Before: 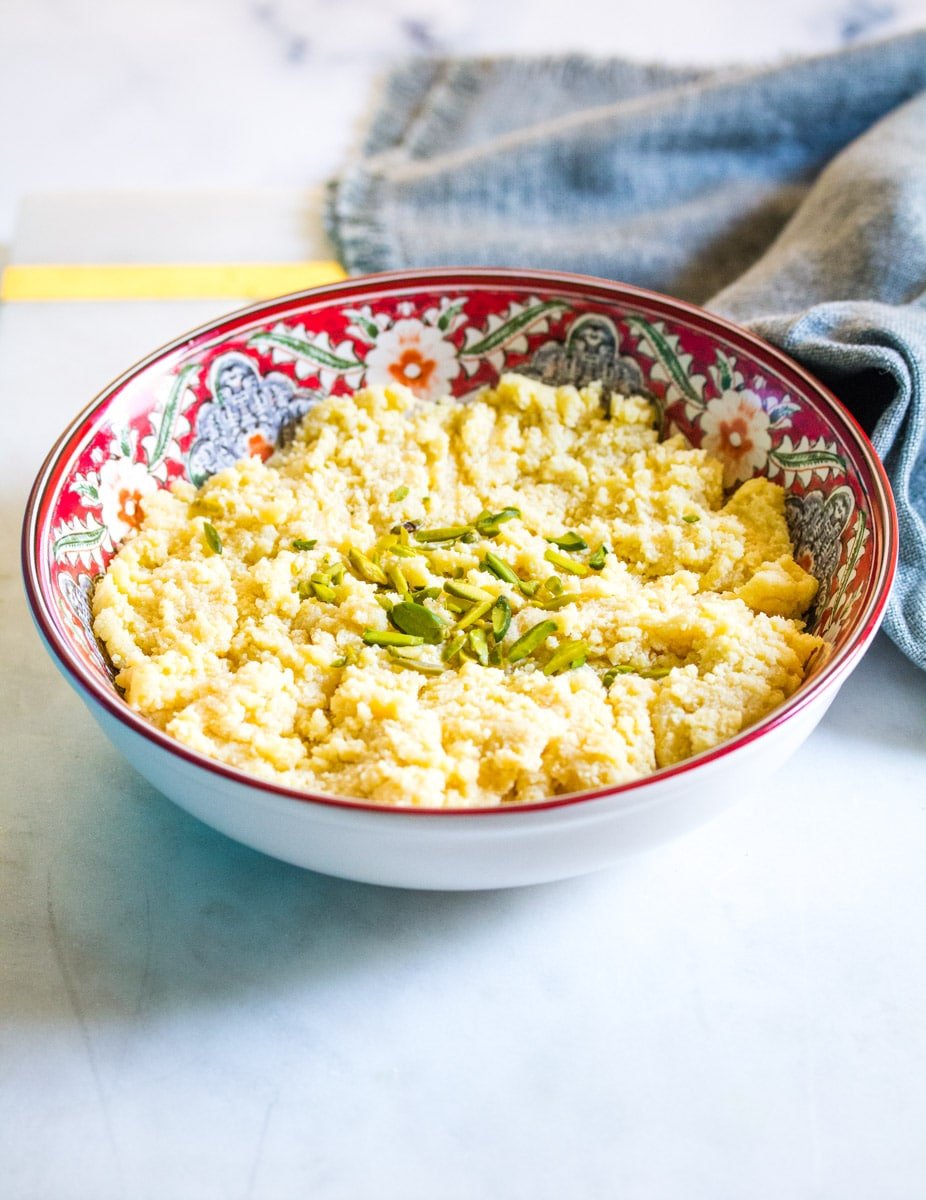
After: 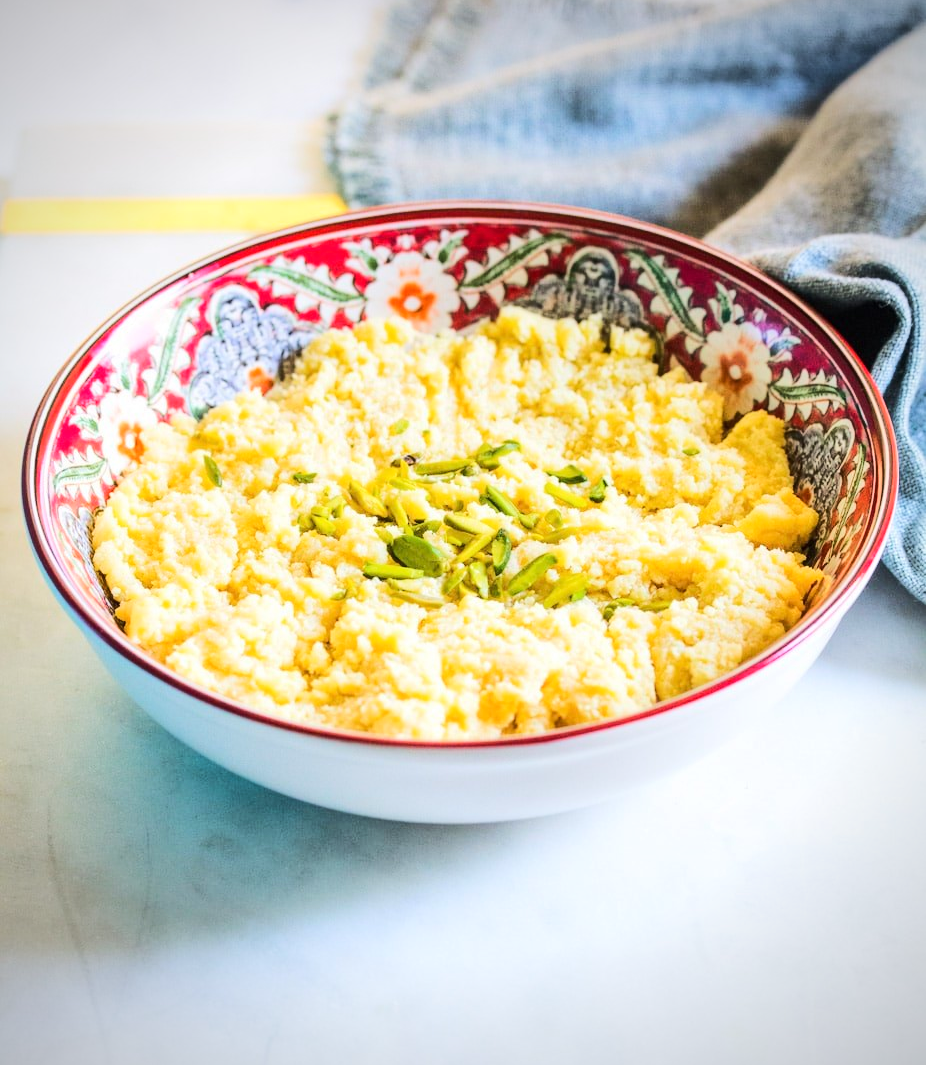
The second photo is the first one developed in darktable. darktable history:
rgb curve: curves: ch0 [(0, 0) (0.284, 0.292) (0.505, 0.644) (1, 1)]; ch1 [(0, 0) (0.284, 0.292) (0.505, 0.644) (1, 1)]; ch2 [(0, 0) (0.284, 0.292) (0.505, 0.644) (1, 1)], compensate middle gray true
vignetting: fall-off radius 63.6%
crop and rotate: top 5.609%, bottom 5.609%
